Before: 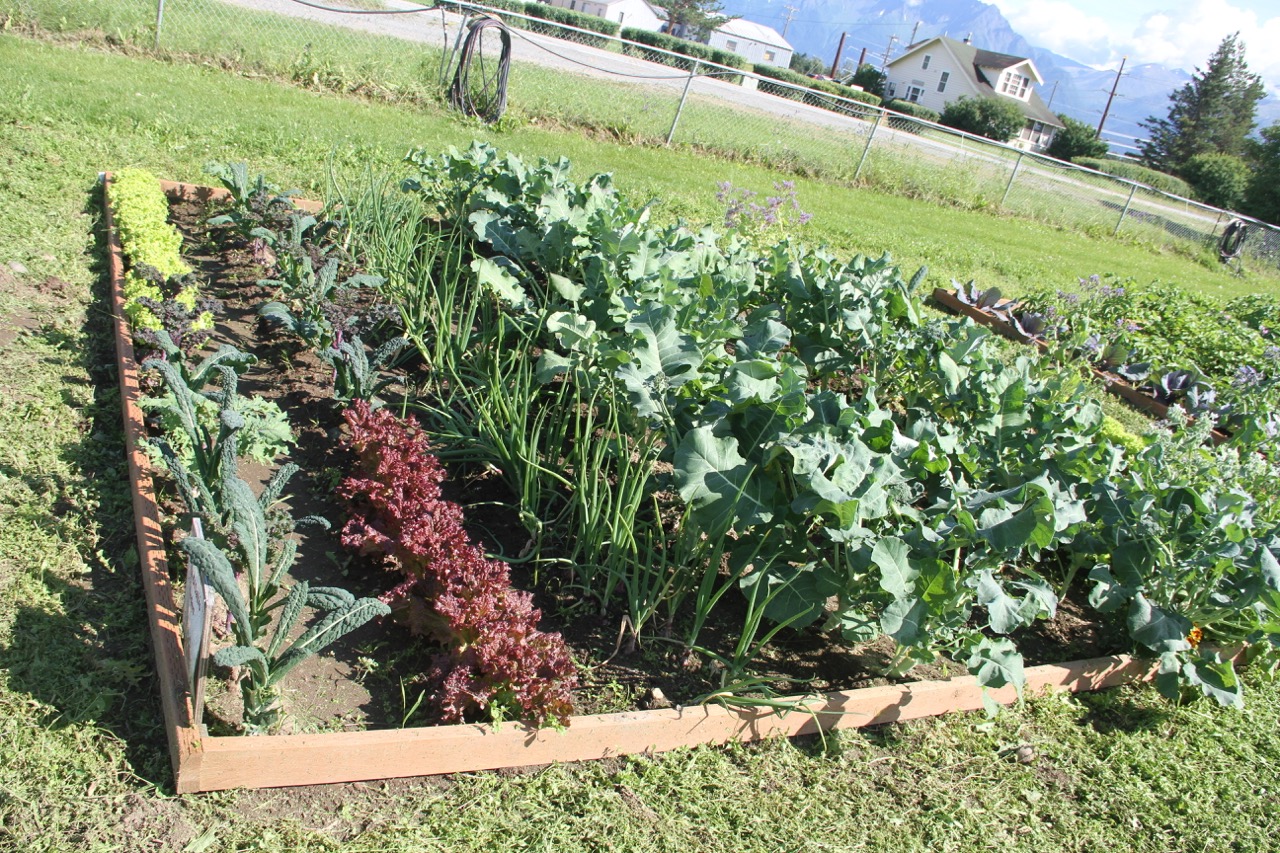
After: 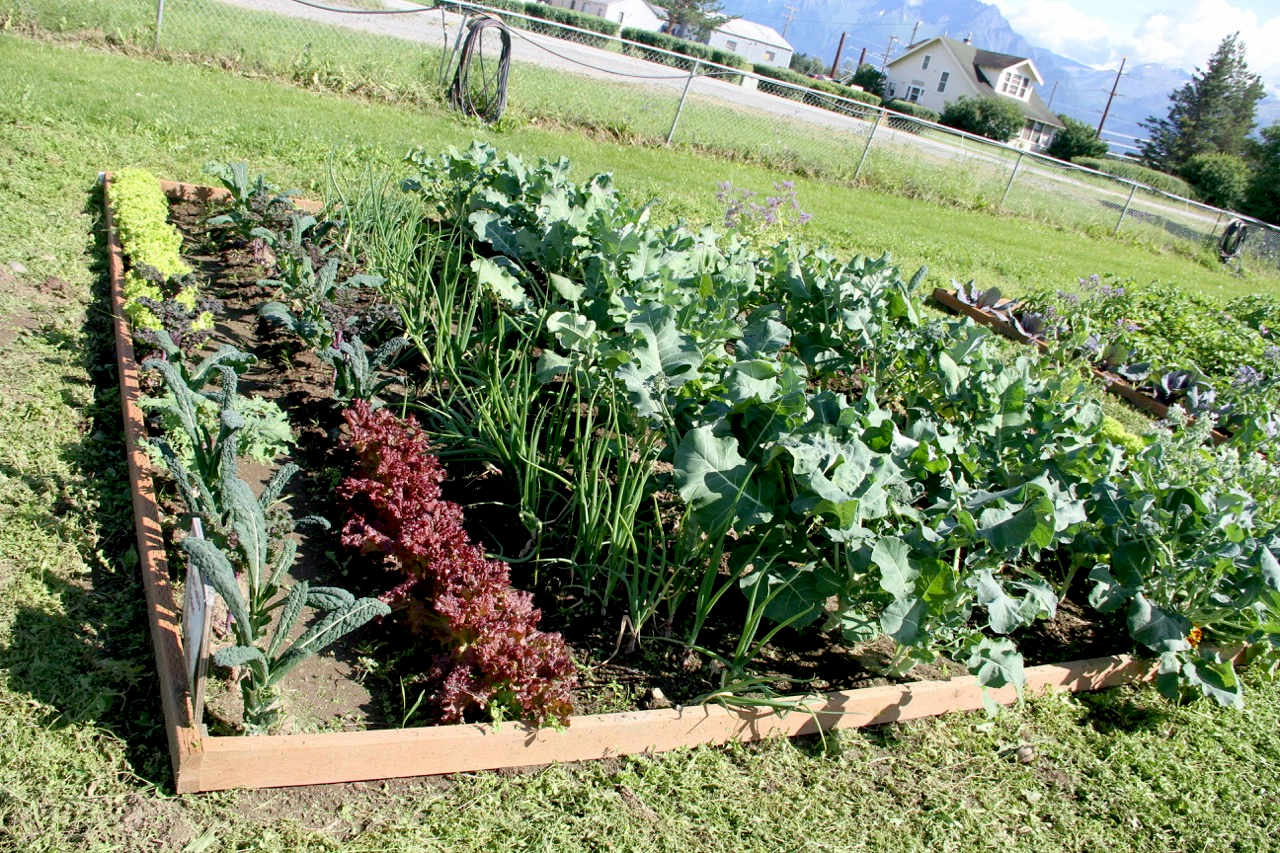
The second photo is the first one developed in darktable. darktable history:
exposure: black level correction 0.017, exposure -0.008 EV, compensate exposure bias true, compensate highlight preservation false
